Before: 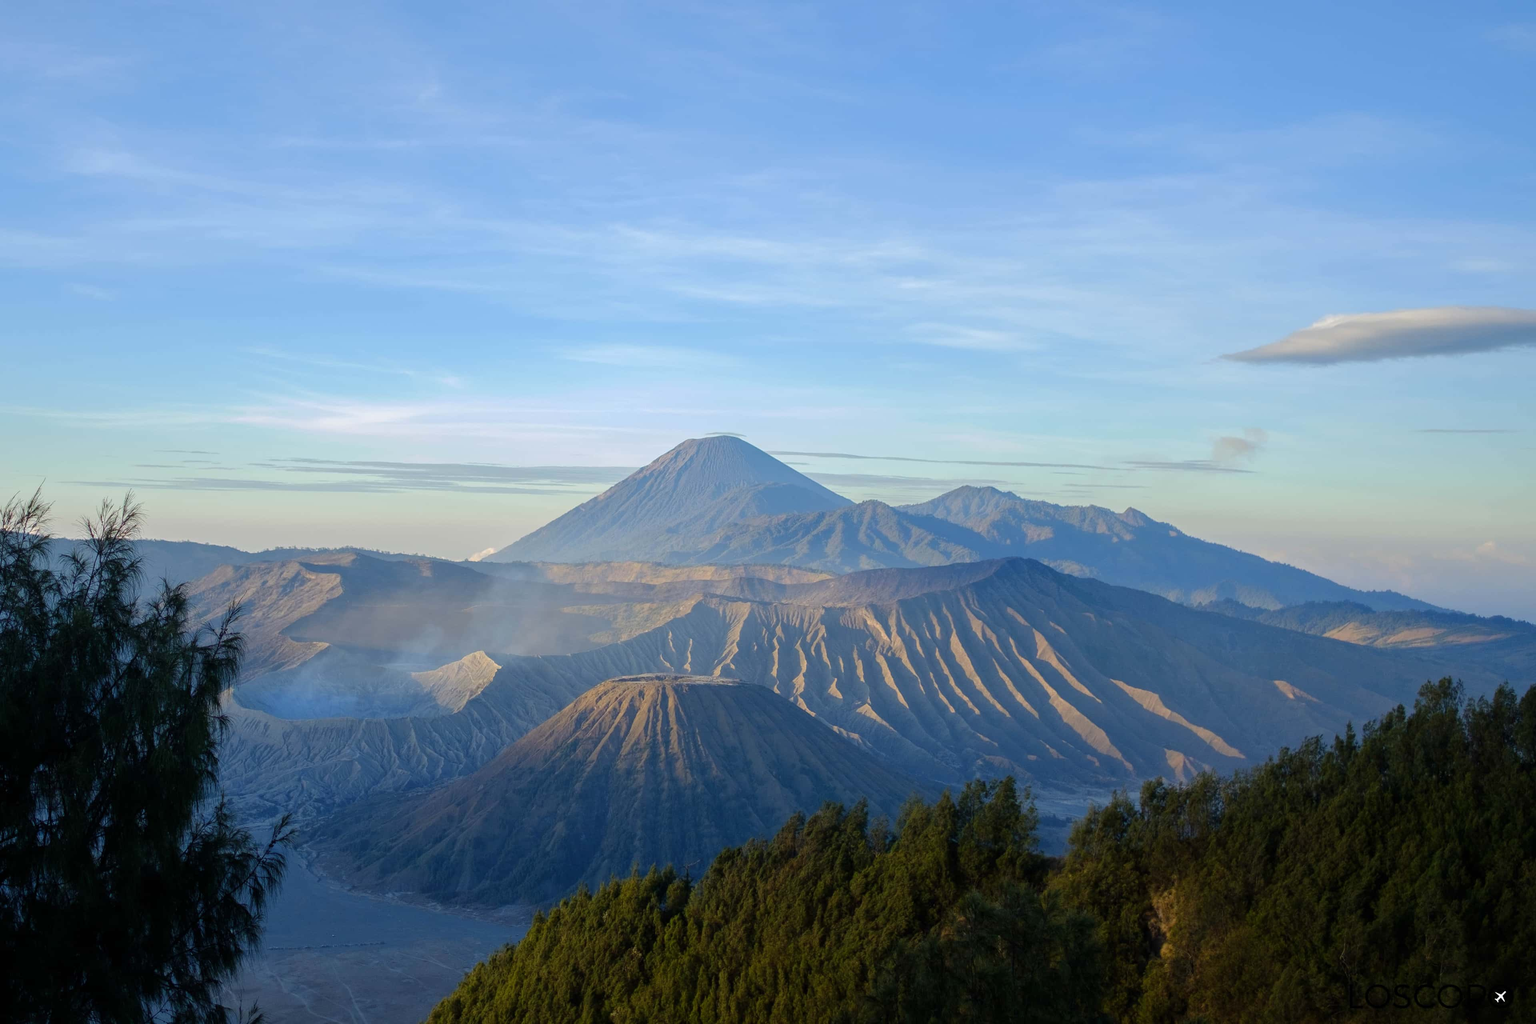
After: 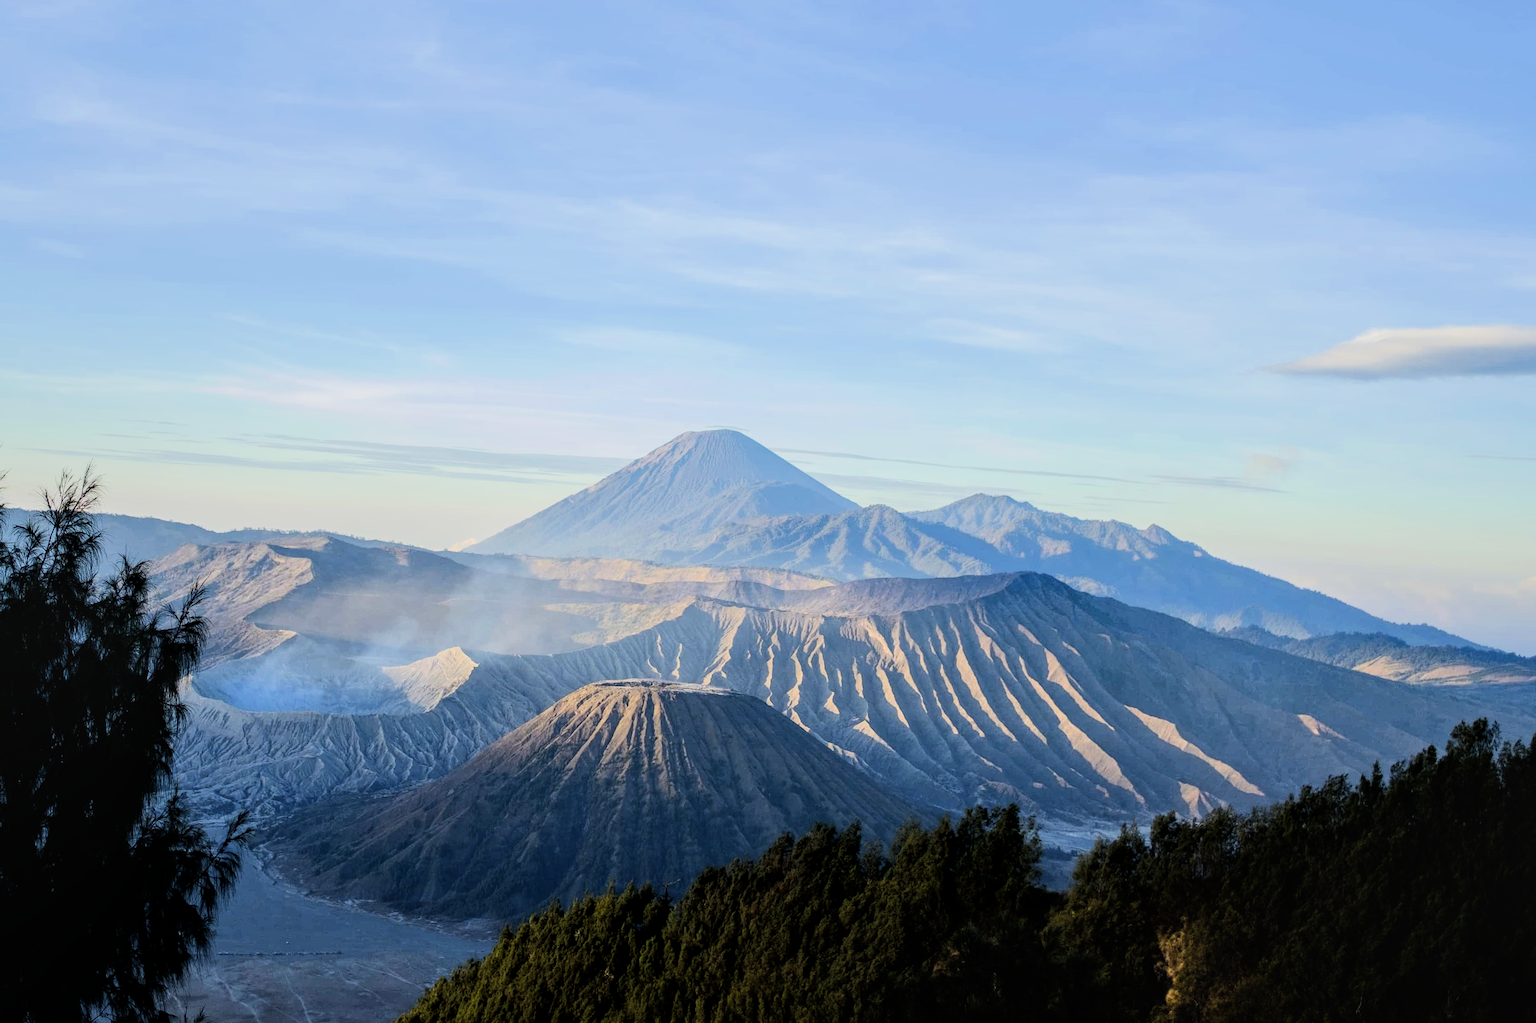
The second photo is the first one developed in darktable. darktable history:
crop and rotate: angle -2.45°
tone equalizer: -8 EV 0.018 EV, -7 EV -0.043 EV, -6 EV 0.048 EV, -5 EV 0.036 EV, -4 EV 0.251 EV, -3 EV 0.656 EV, -2 EV 0.568 EV, -1 EV 0.182 EV, +0 EV 0.016 EV, edges refinement/feathering 500, mask exposure compensation -1.57 EV, preserve details no
filmic rgb: black relative exposure -7.97 EV, white relative exposure 4.03 EV, hardness 4.21, contrast 1.362
local contrast: on, module defaults
